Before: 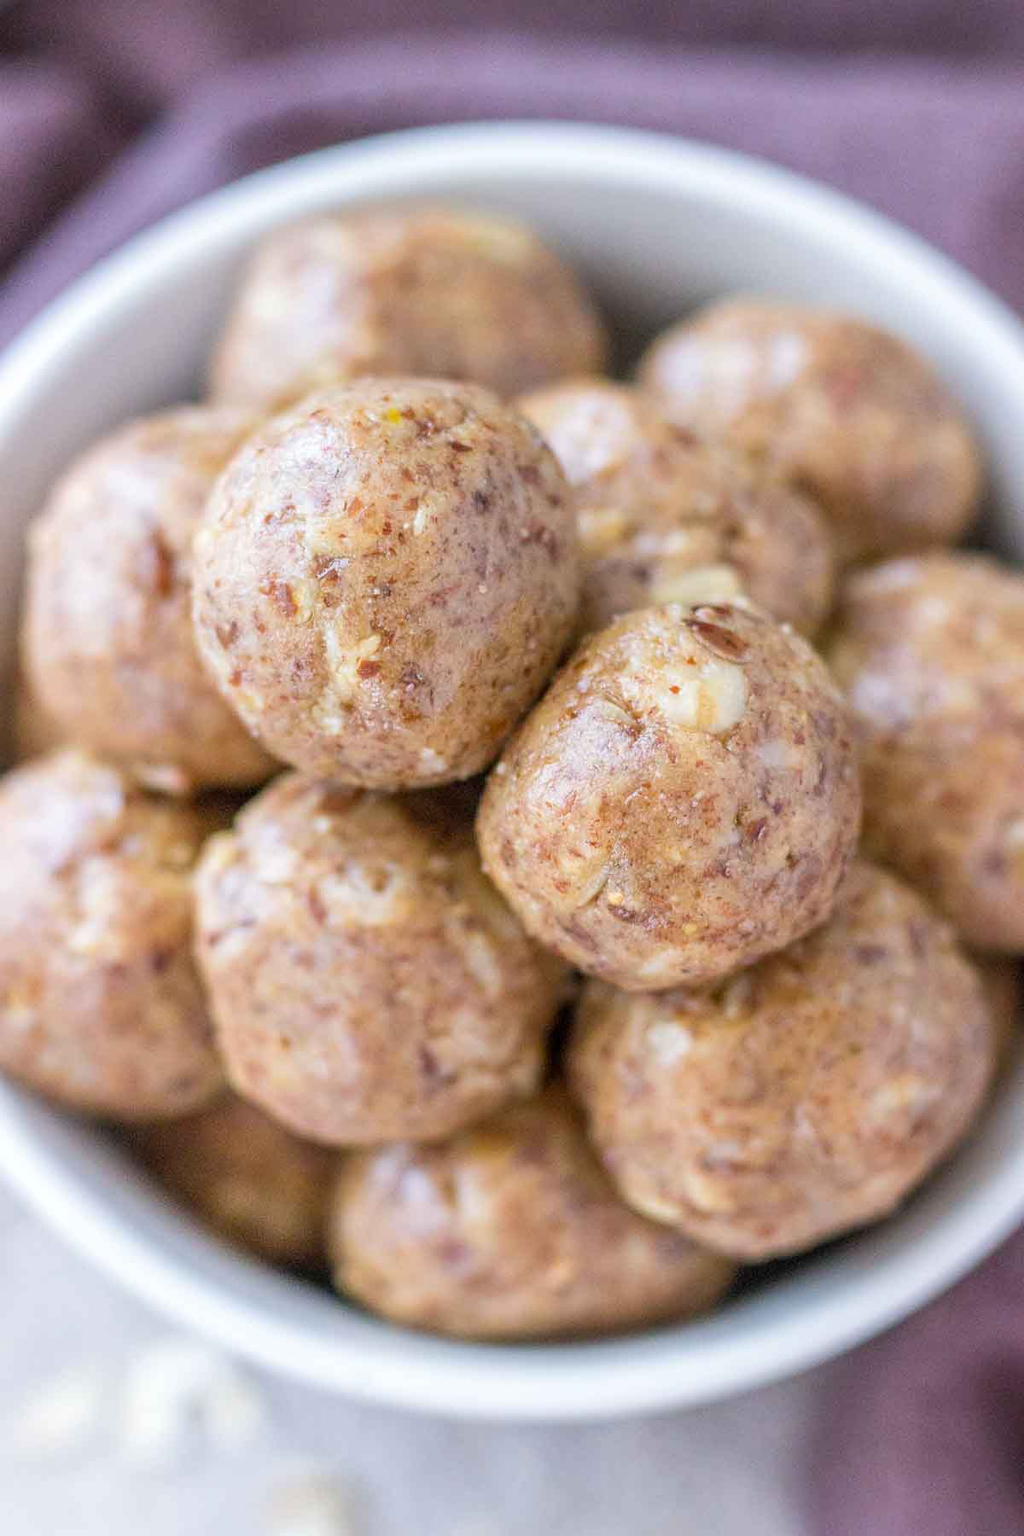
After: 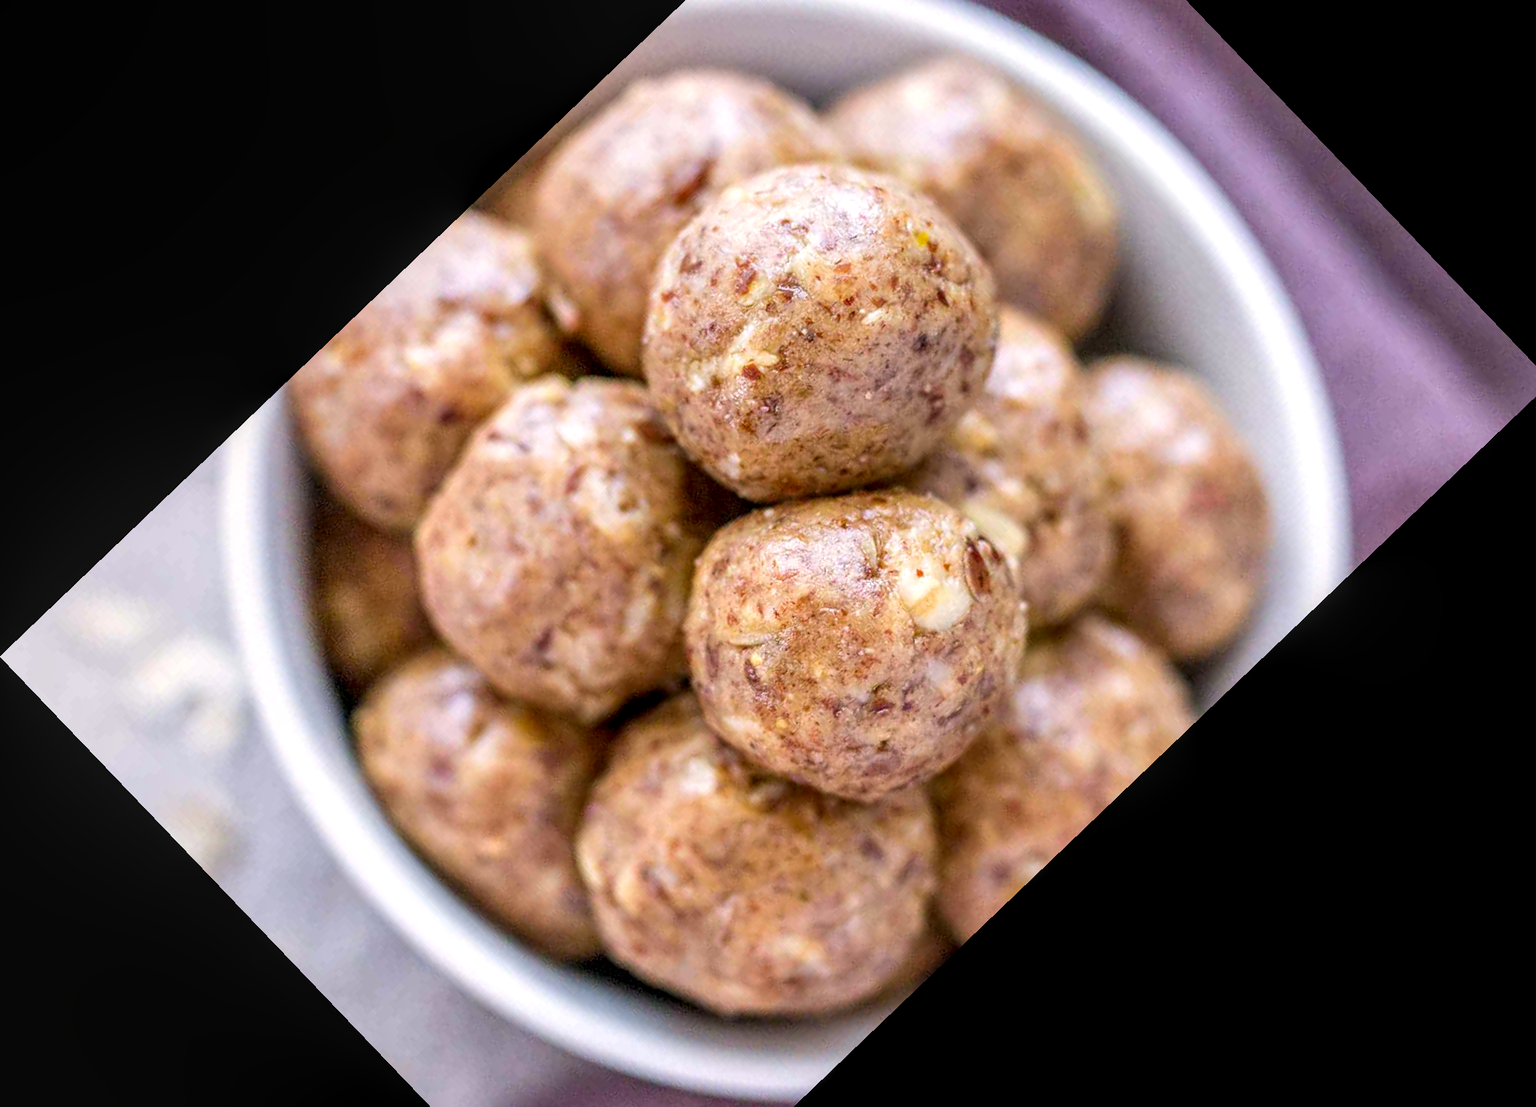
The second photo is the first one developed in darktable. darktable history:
color correction: highlights a* 3.22, highlights b* 1.93, saturation 1.19
local contrast: highlights 59%, detail 145%
crop and rotate: angle -46.26°, top 16.234%, right 0.912%, bottom 11.704%
